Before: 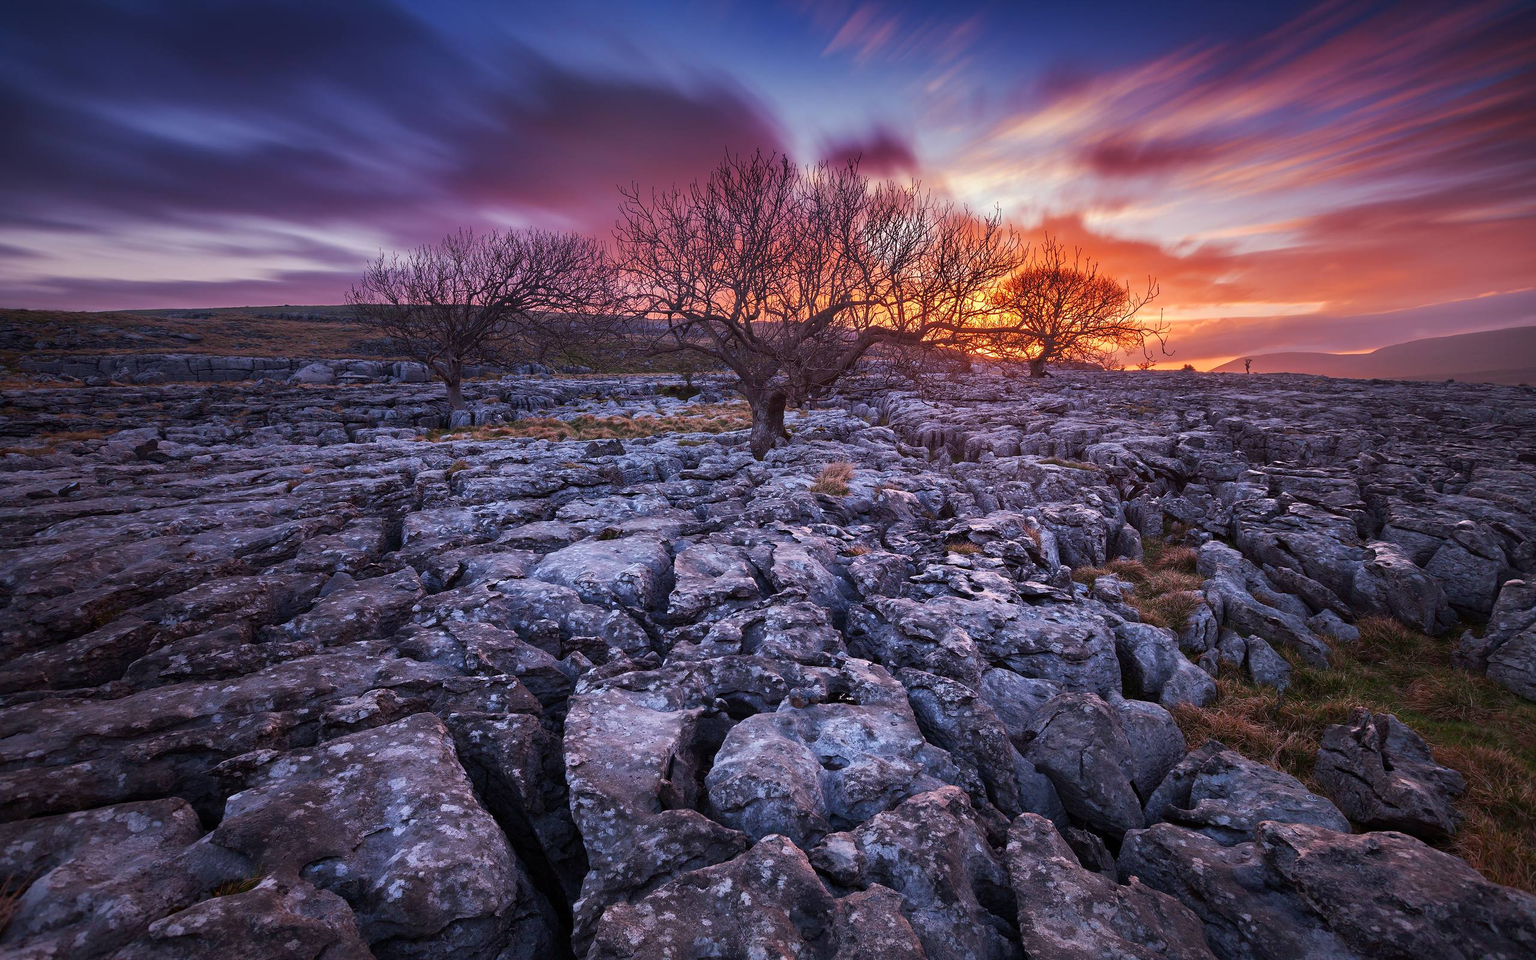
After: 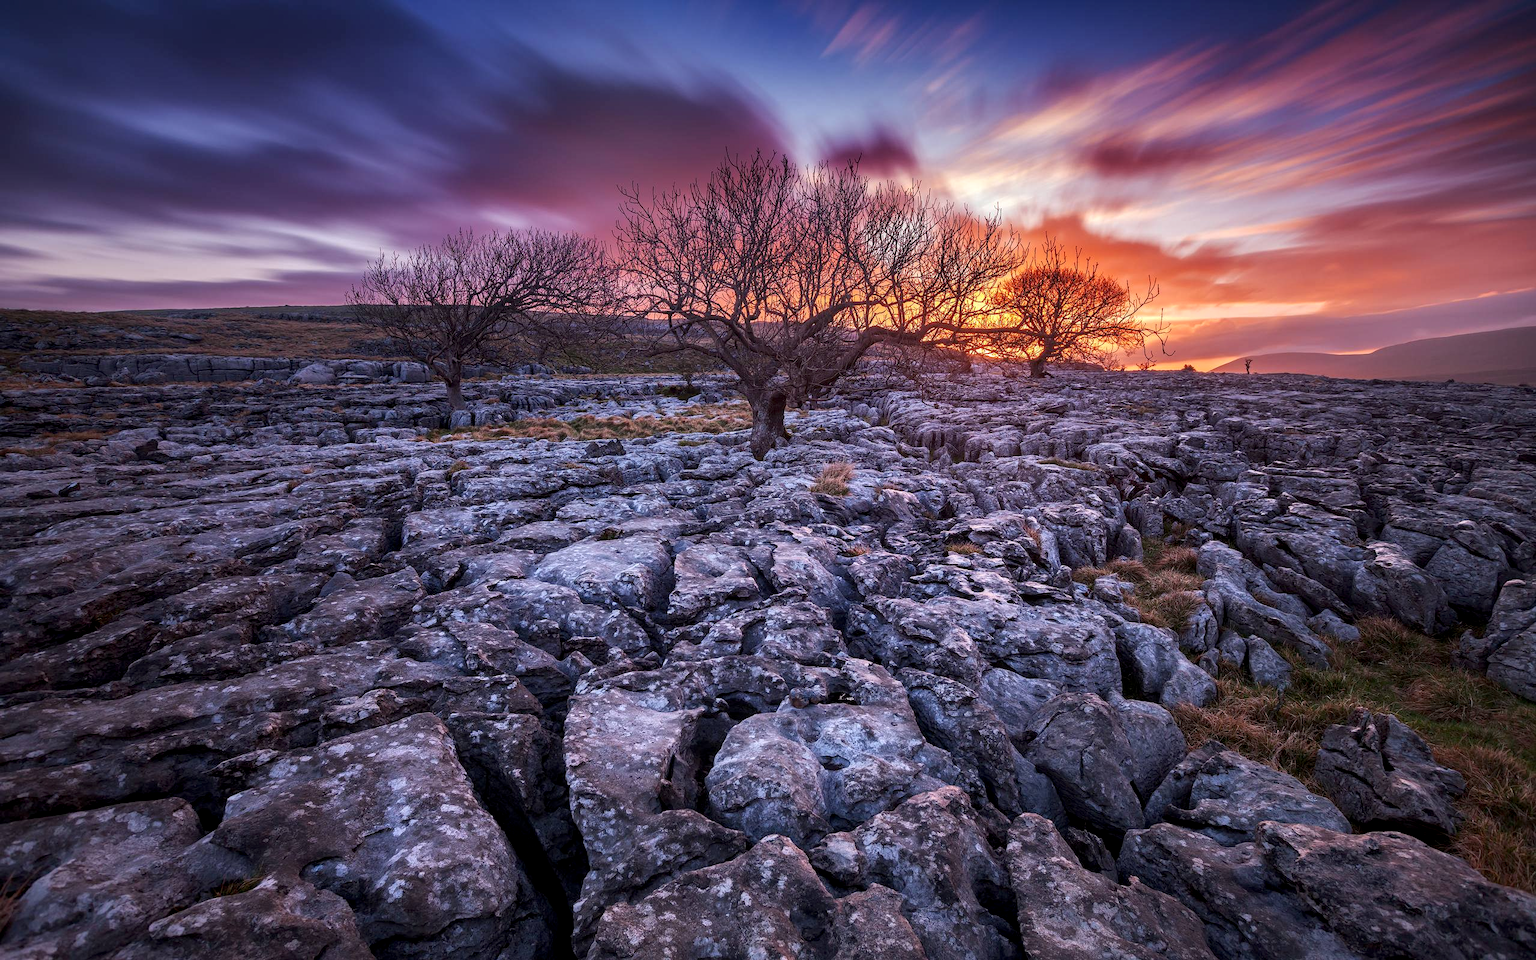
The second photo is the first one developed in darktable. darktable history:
local contrast: detail 130%
white balance: red 1, blue 1
